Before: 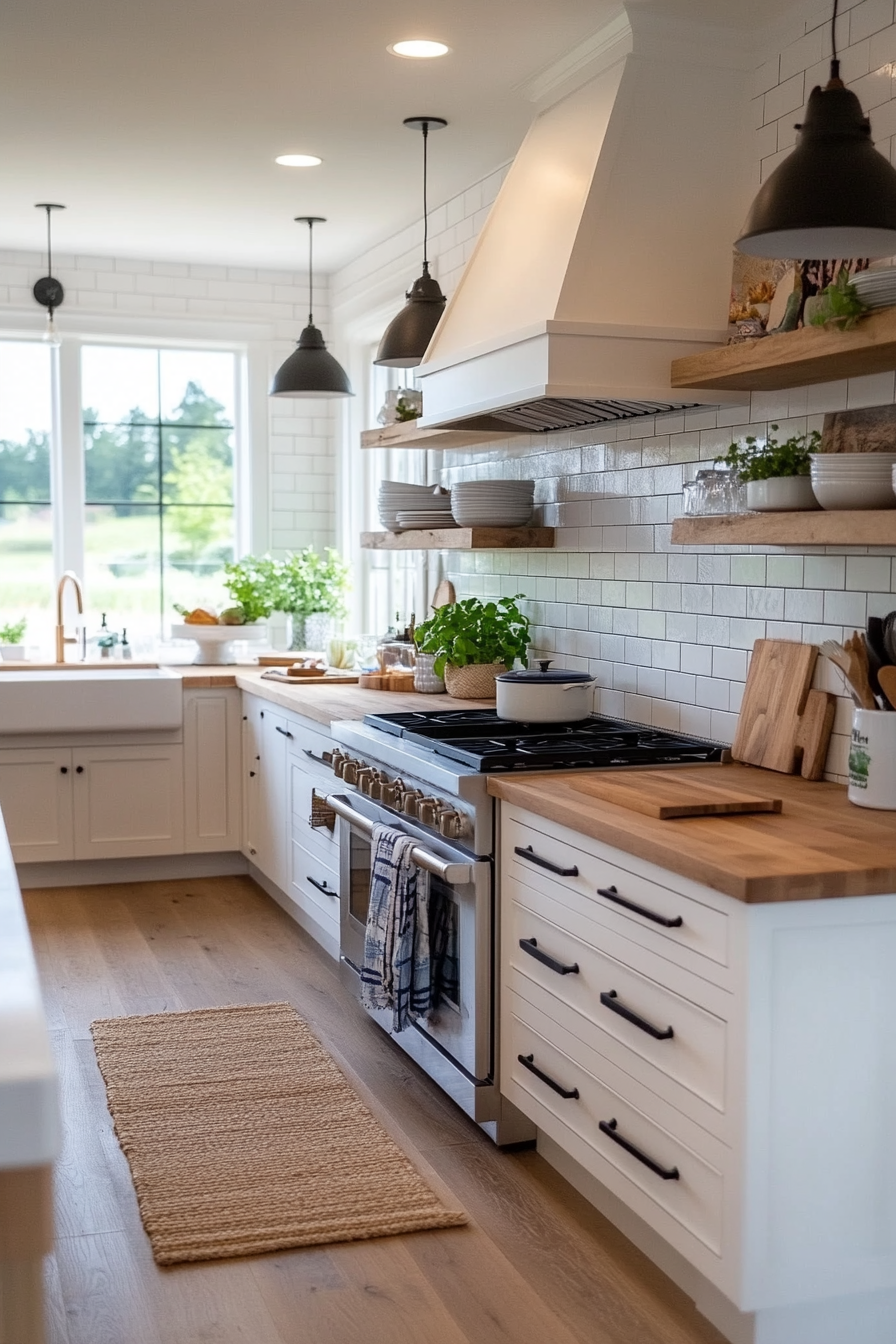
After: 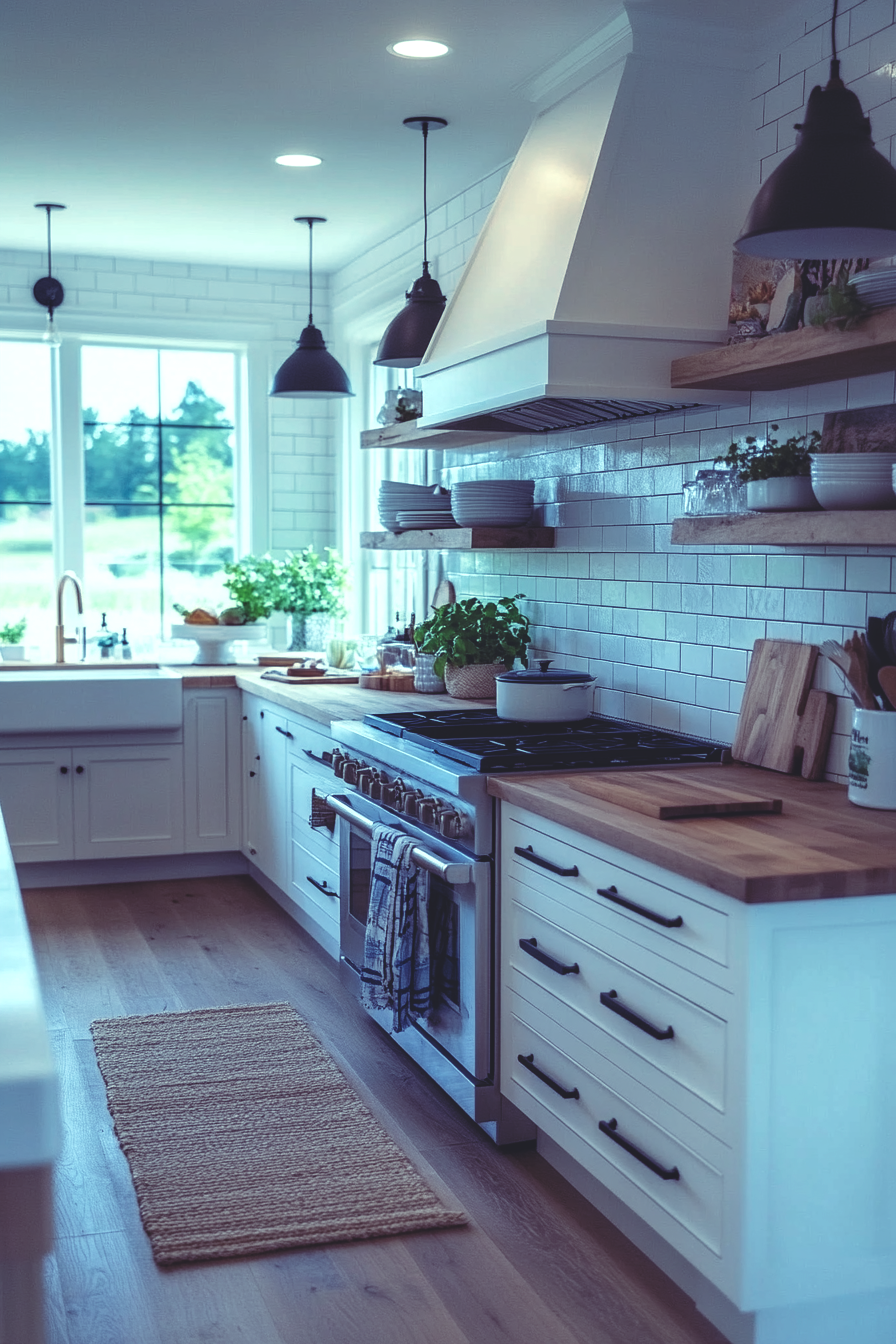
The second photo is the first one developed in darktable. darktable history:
rgb curve: curves: ch0 [(0, 0.186) (0.314, 0.284) (0.576, 0.466) (0.805, 0.691) (0.936, 0.886)]; ch1 [(0, 0.186) (0.314, 0.284) (0.581, 0.534) (0.771, 0.746) (0.936, 0.958)]; ch2 [(0, 0.216) (0.275, 0.39) (1, 1)], mode RGB, independent channels, compensate middle gray true, preserve colors none
local contrast: highlights 25%, shadows 75%, midtone range 0.75
